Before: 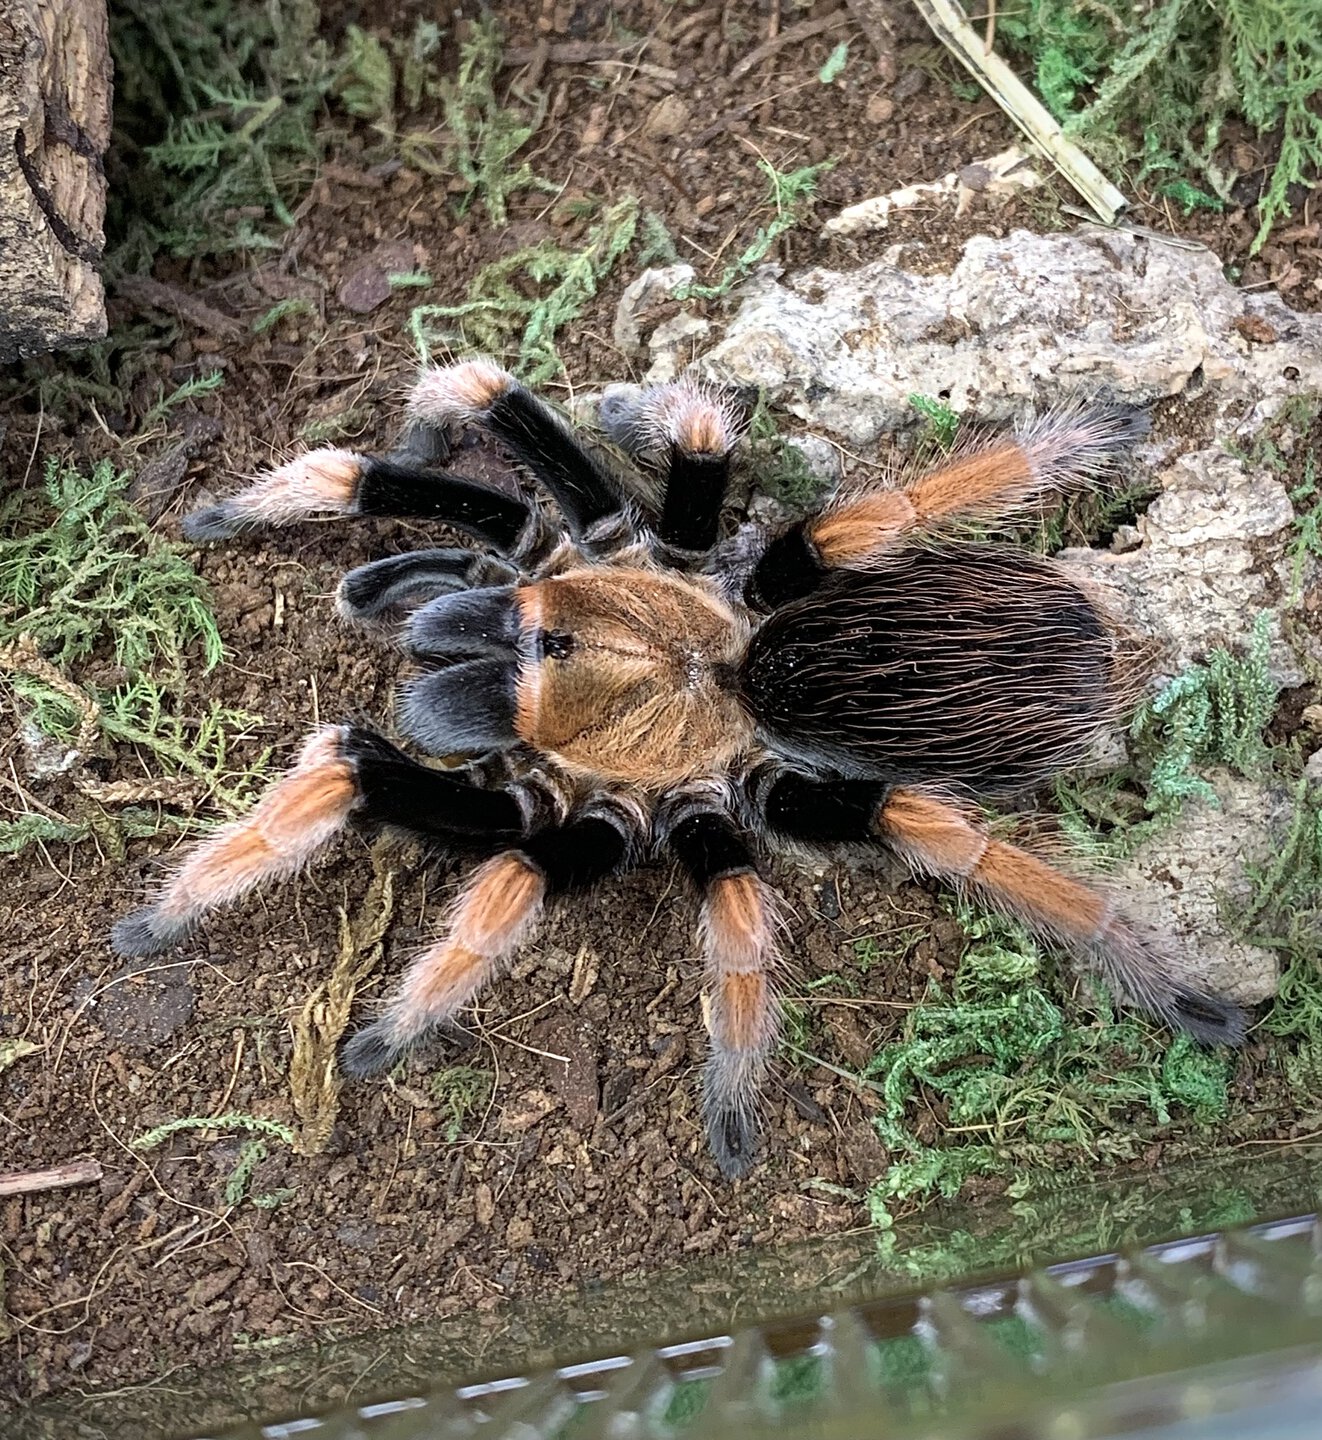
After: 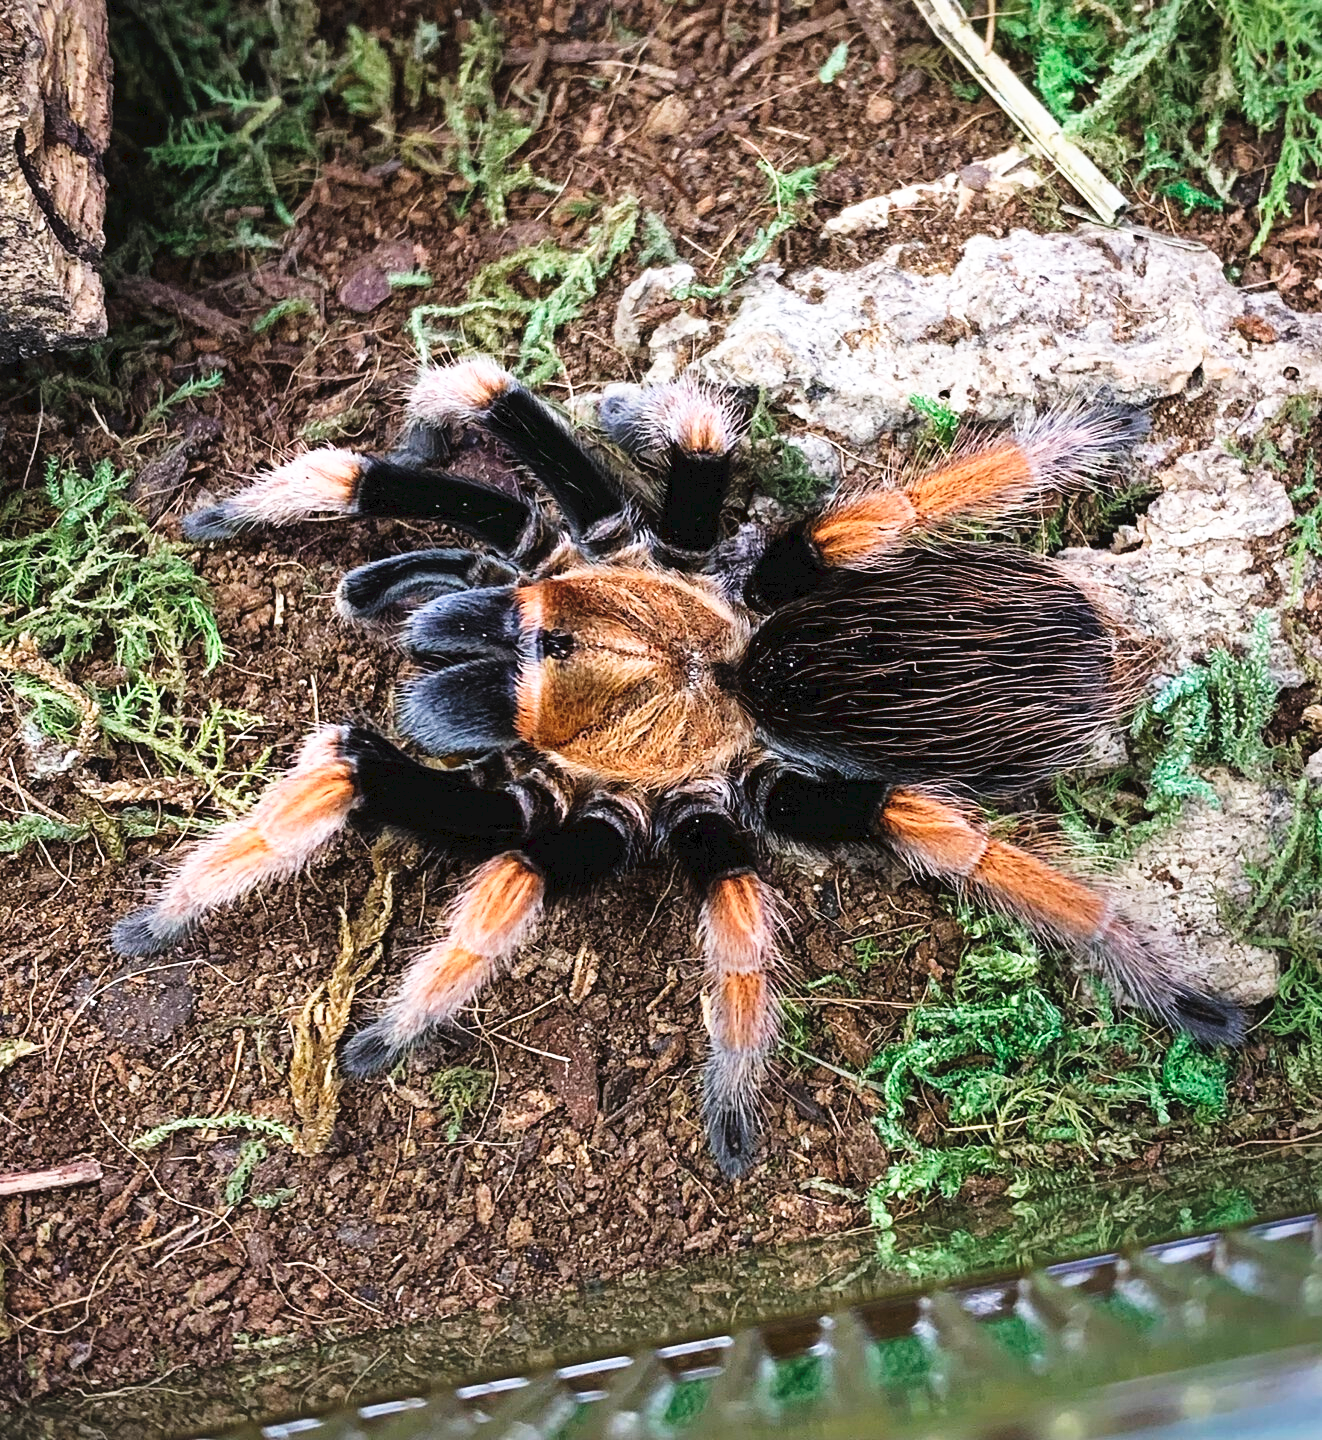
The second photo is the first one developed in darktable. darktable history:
white balance: red 1.009, blue 1.027
tone curve: curves: ch0 [(0, 0) (0.003, 0.047) (0.011, 0.047) (0.025, 0.049) (0.044, 0.051) (0.069, 0.055) (0.1, 0.066) (0.136, 0.089) (0.177, 0.12) (0.224, 0.155) (0.277, 0.205) (0.335, 0.281) (0.399, 0.37) (0.468, 0.47) (0.543, 0.574) (0.623, 0.687) (0.709, 0.801) (0.801, 0.89) (0.898, 0.963) (1, 1)], preserve colors none
